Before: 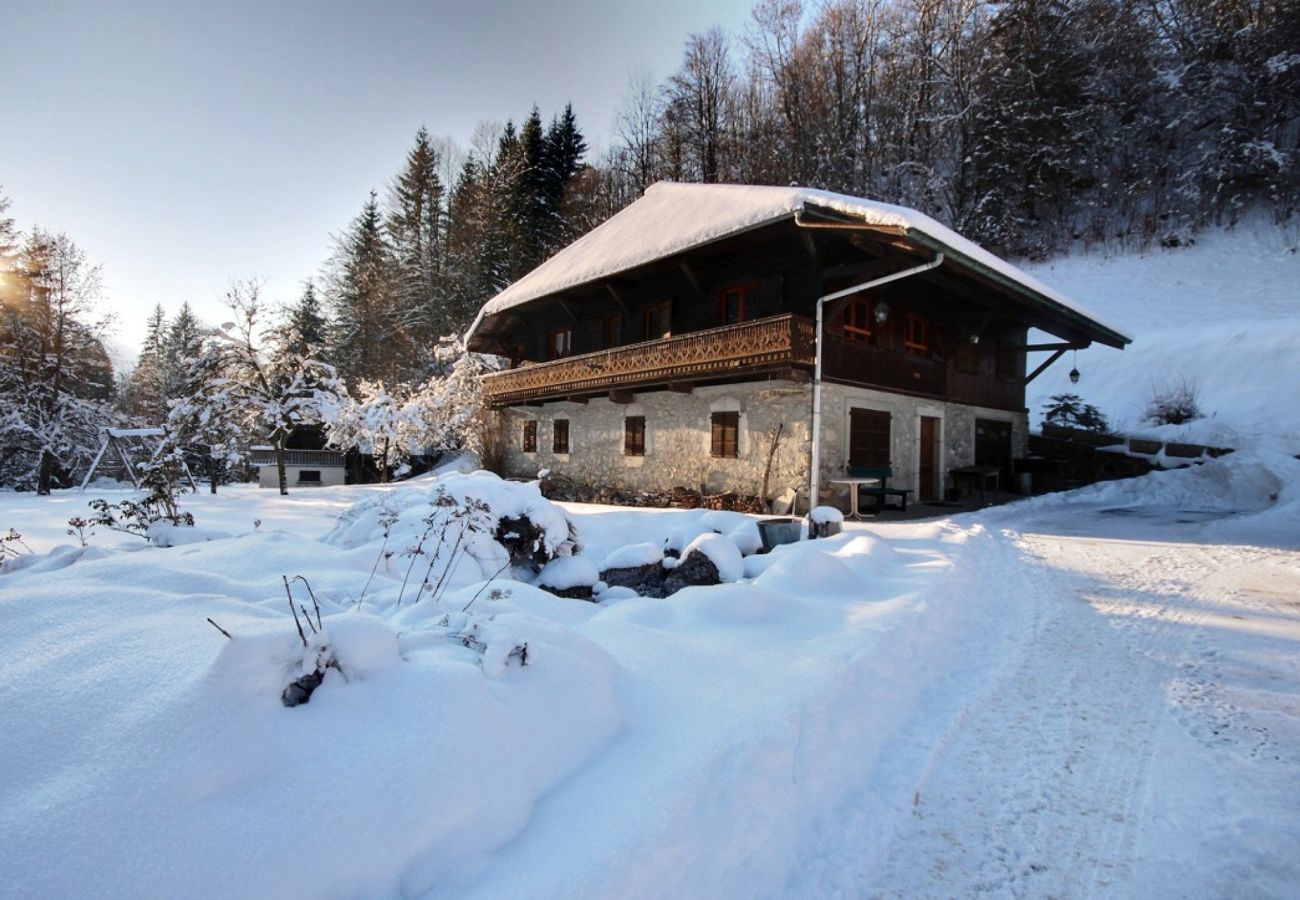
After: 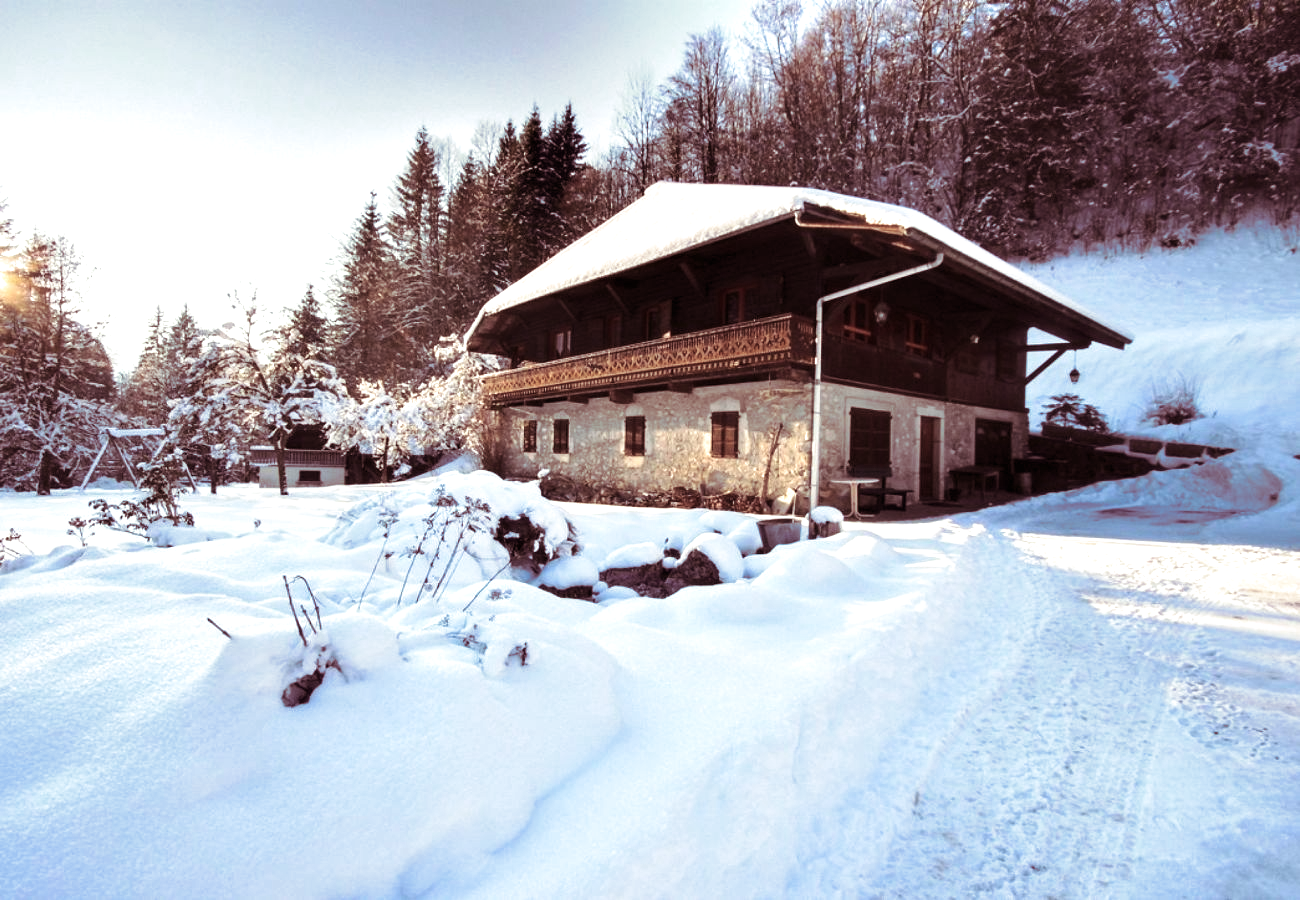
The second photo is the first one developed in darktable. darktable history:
split-toning: on, module defaults
exposure: black level correction 0, exposure 0.7 EV, compensate exposure bias true, compensate highlight preservation false
